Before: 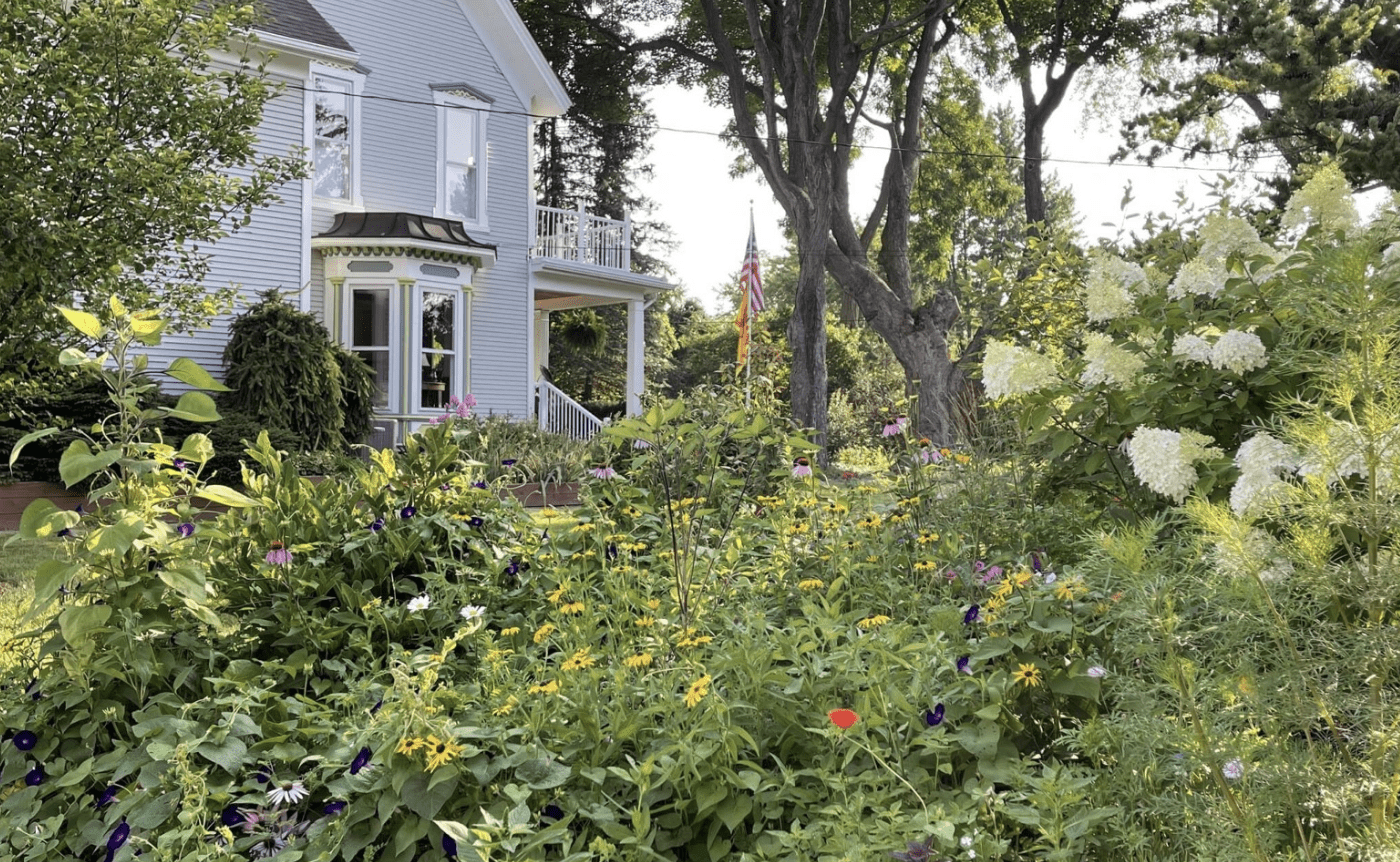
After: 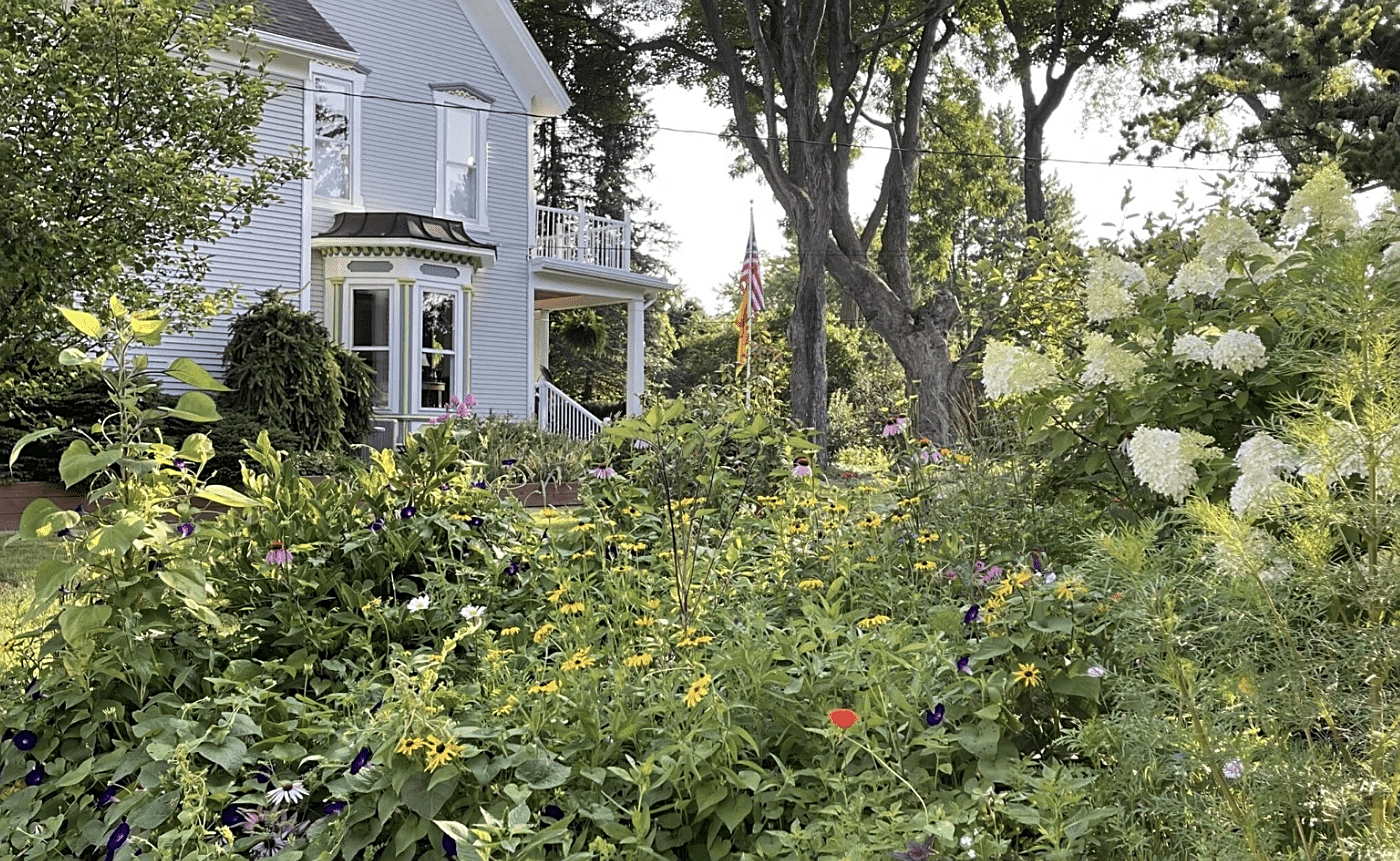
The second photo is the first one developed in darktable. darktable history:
crop: bottom 0.061%
sharpen: on, module defaults
